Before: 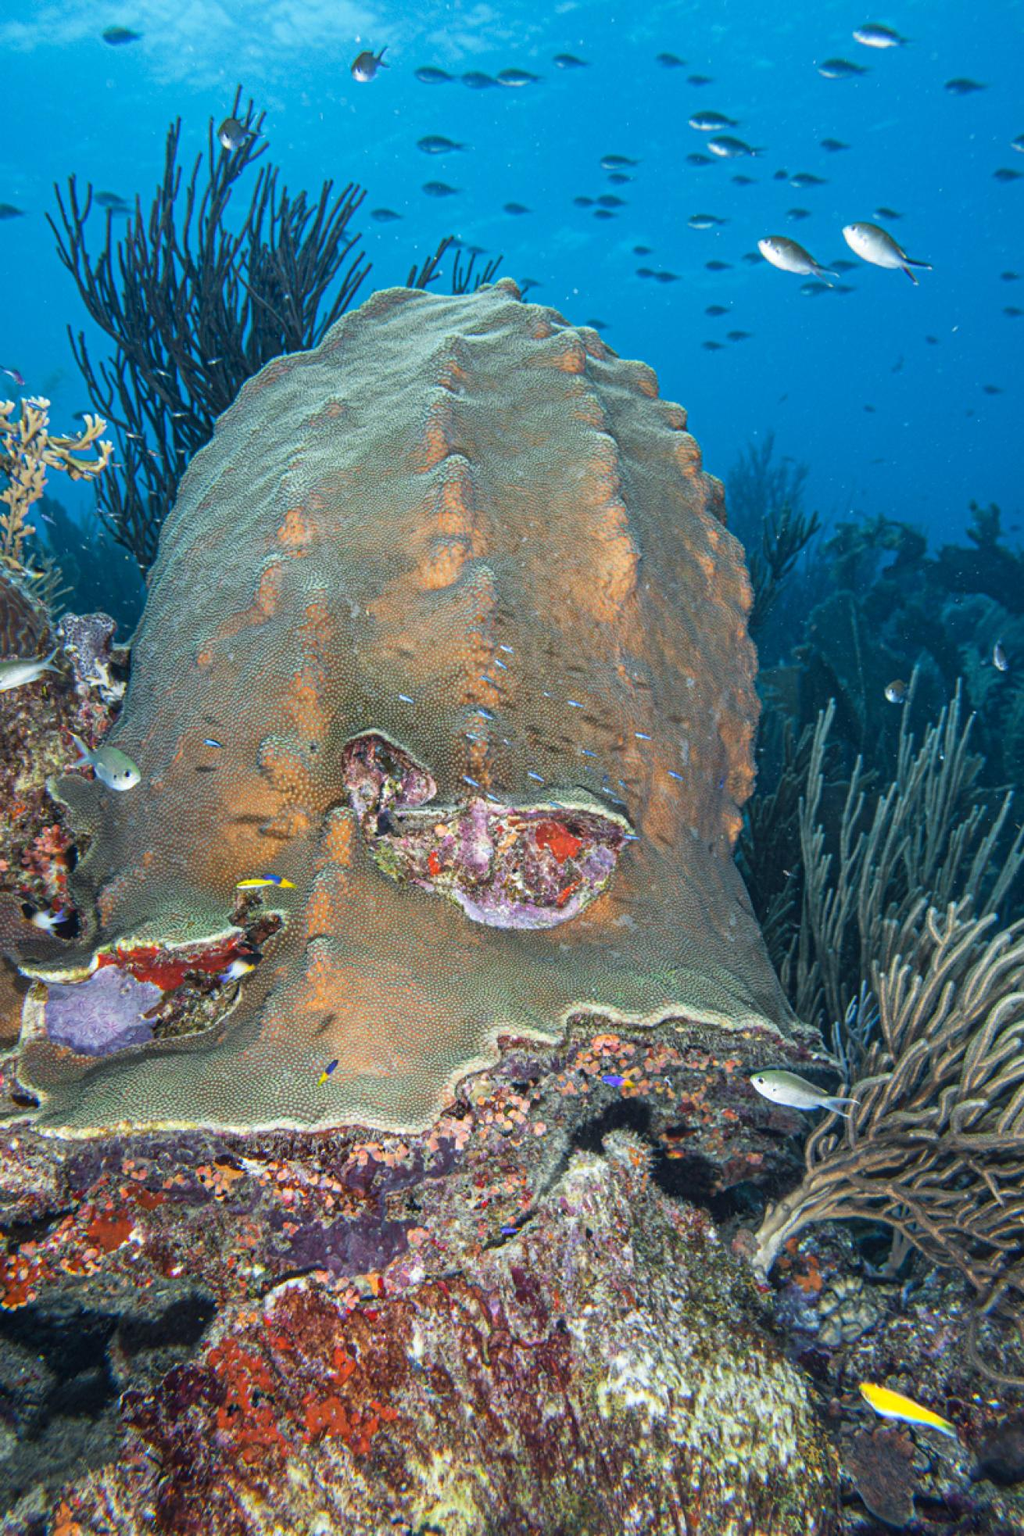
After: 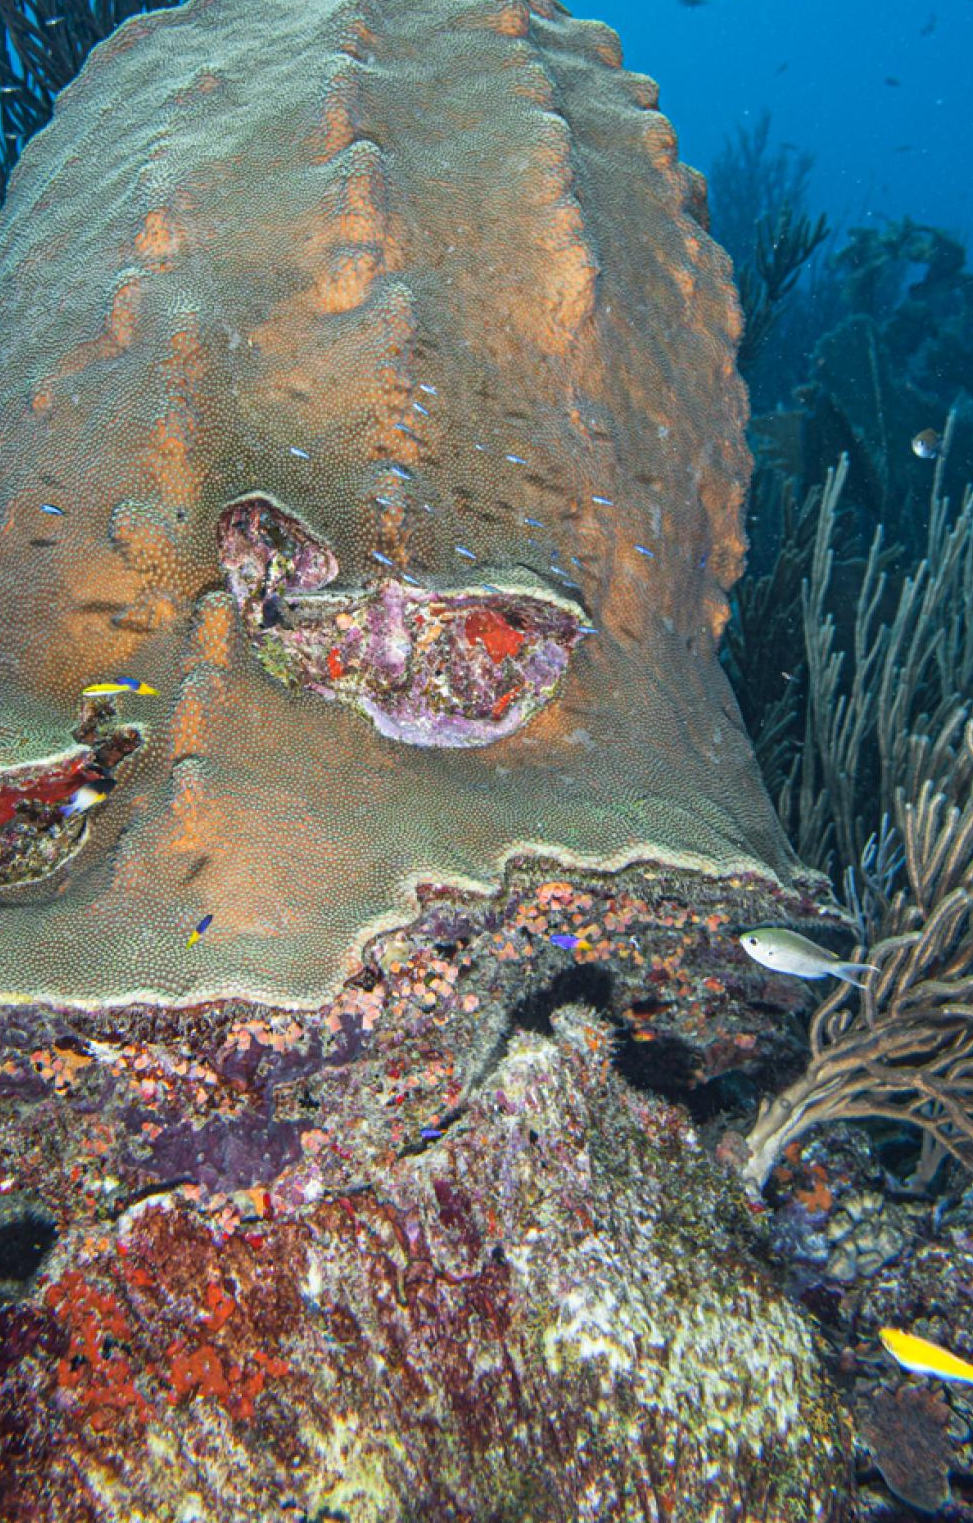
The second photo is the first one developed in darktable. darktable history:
crop: left 16.83%, top 22.454%, right 8.854%
